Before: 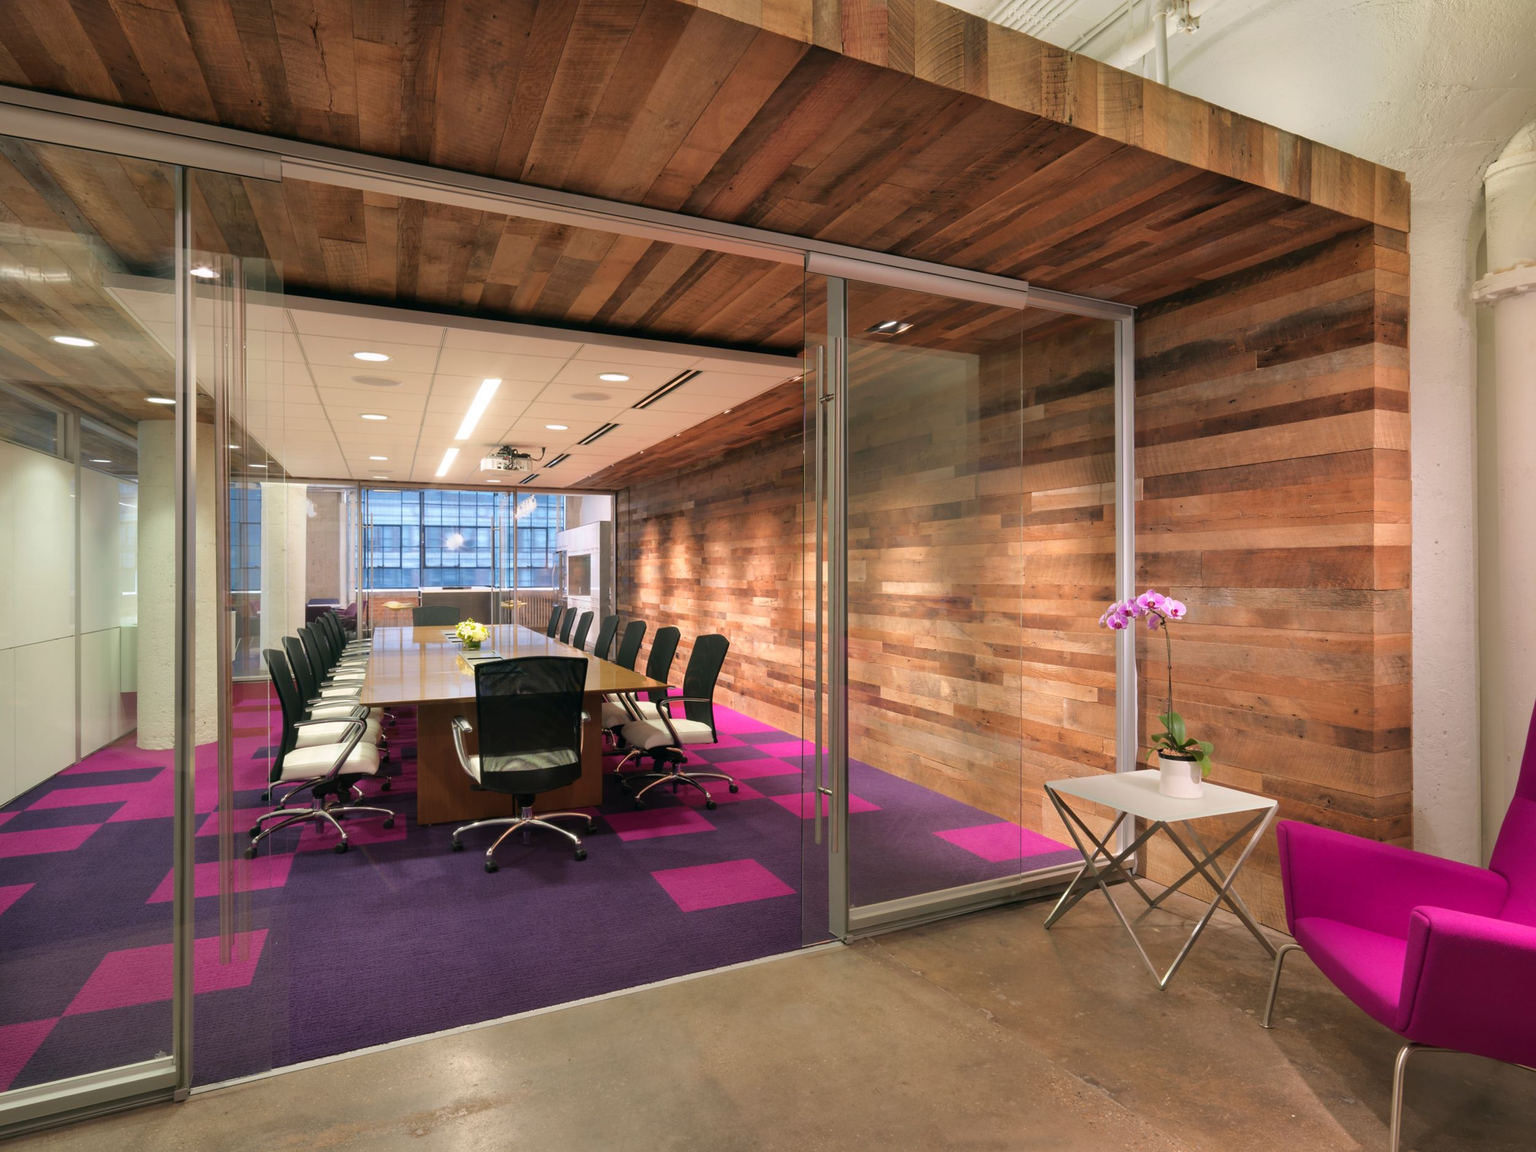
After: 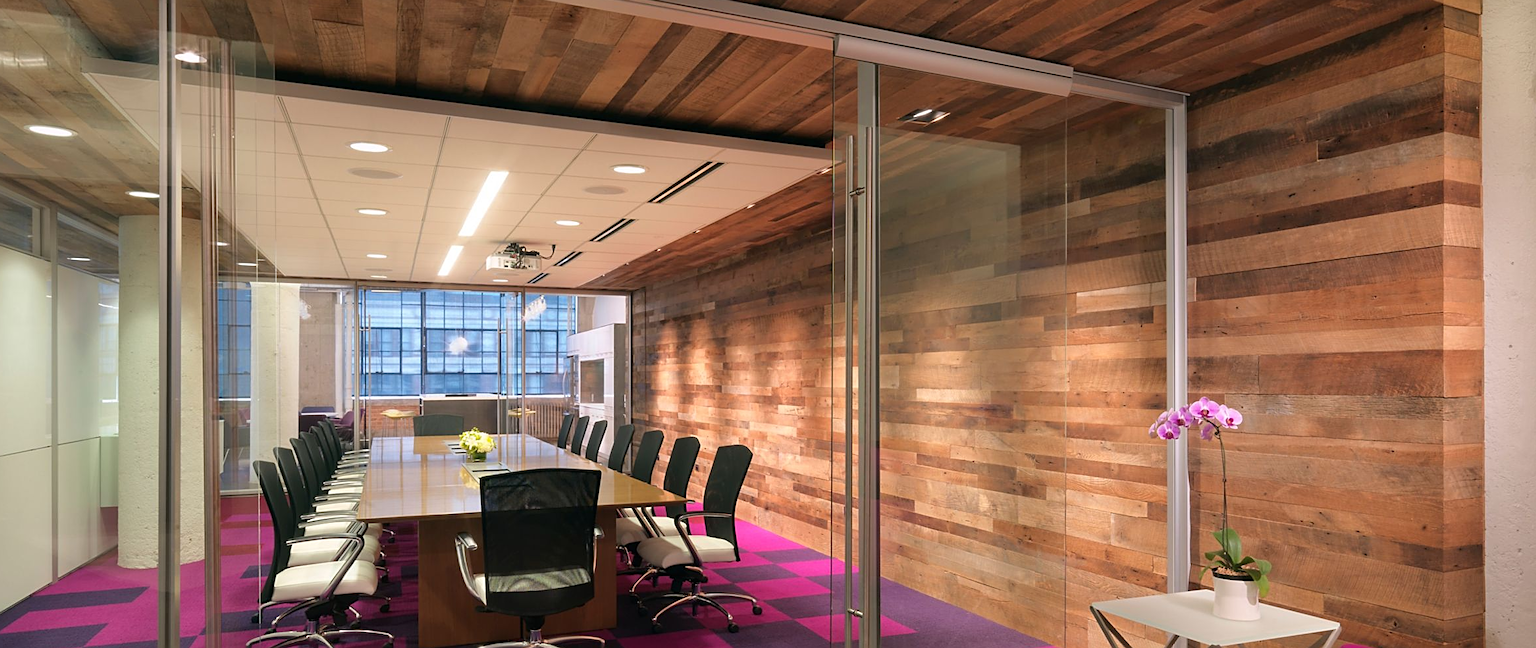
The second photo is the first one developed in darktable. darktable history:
crop: left 1.798%, top 19.056%, right 4.842%, bottom 28.392%
sharpen: on, module defaults
